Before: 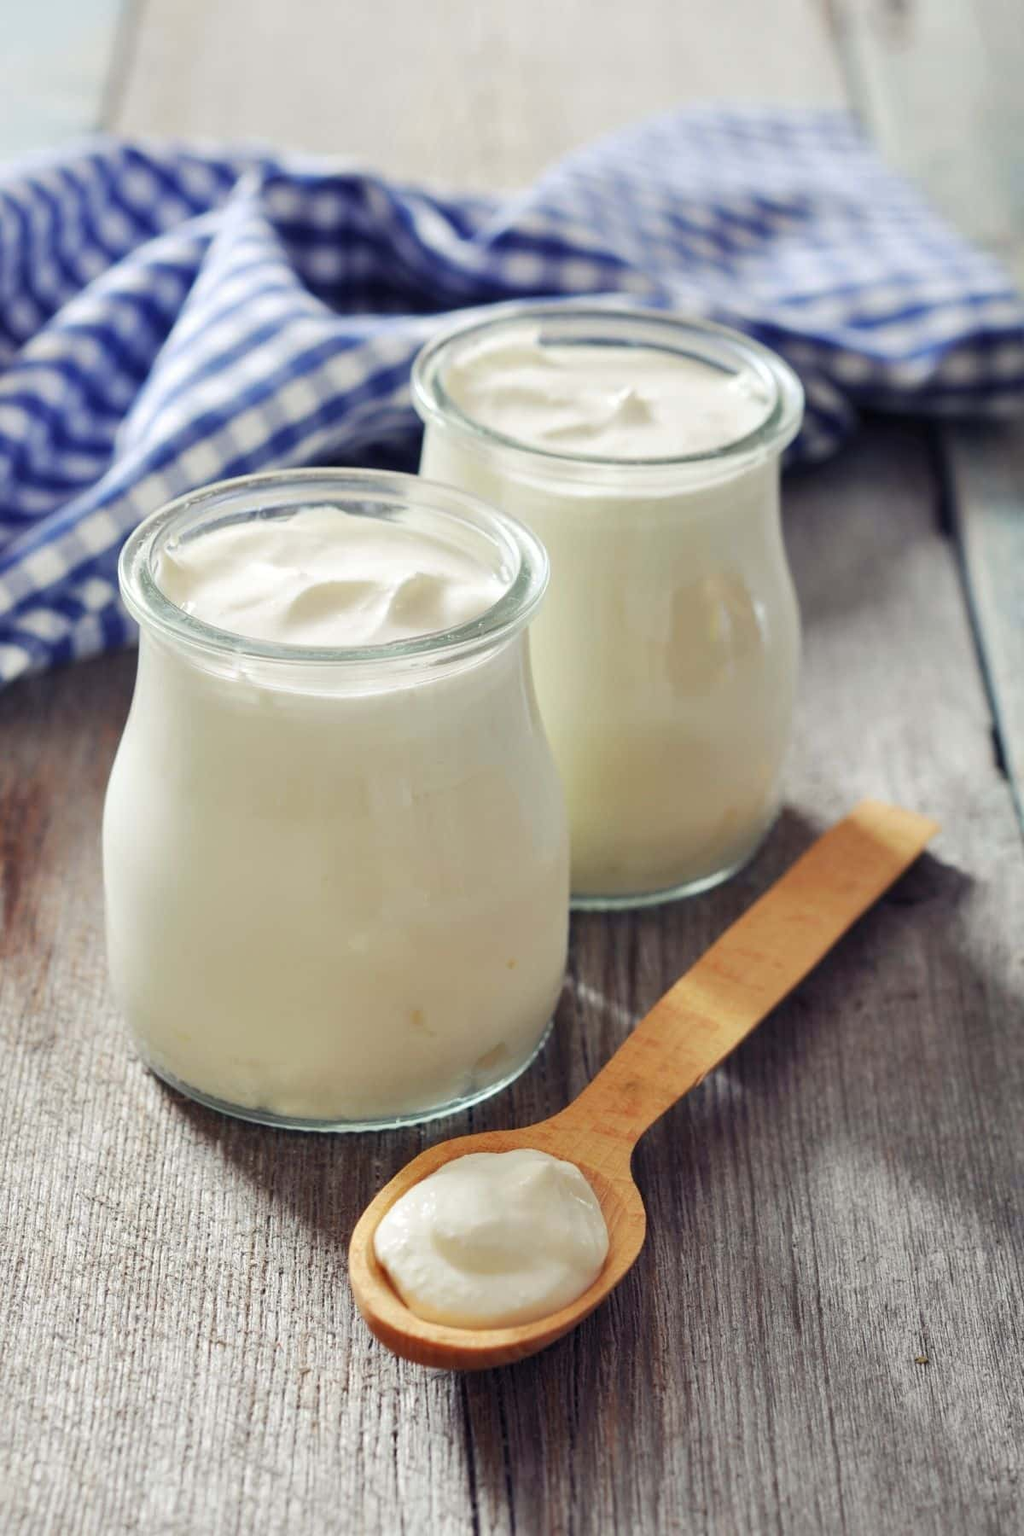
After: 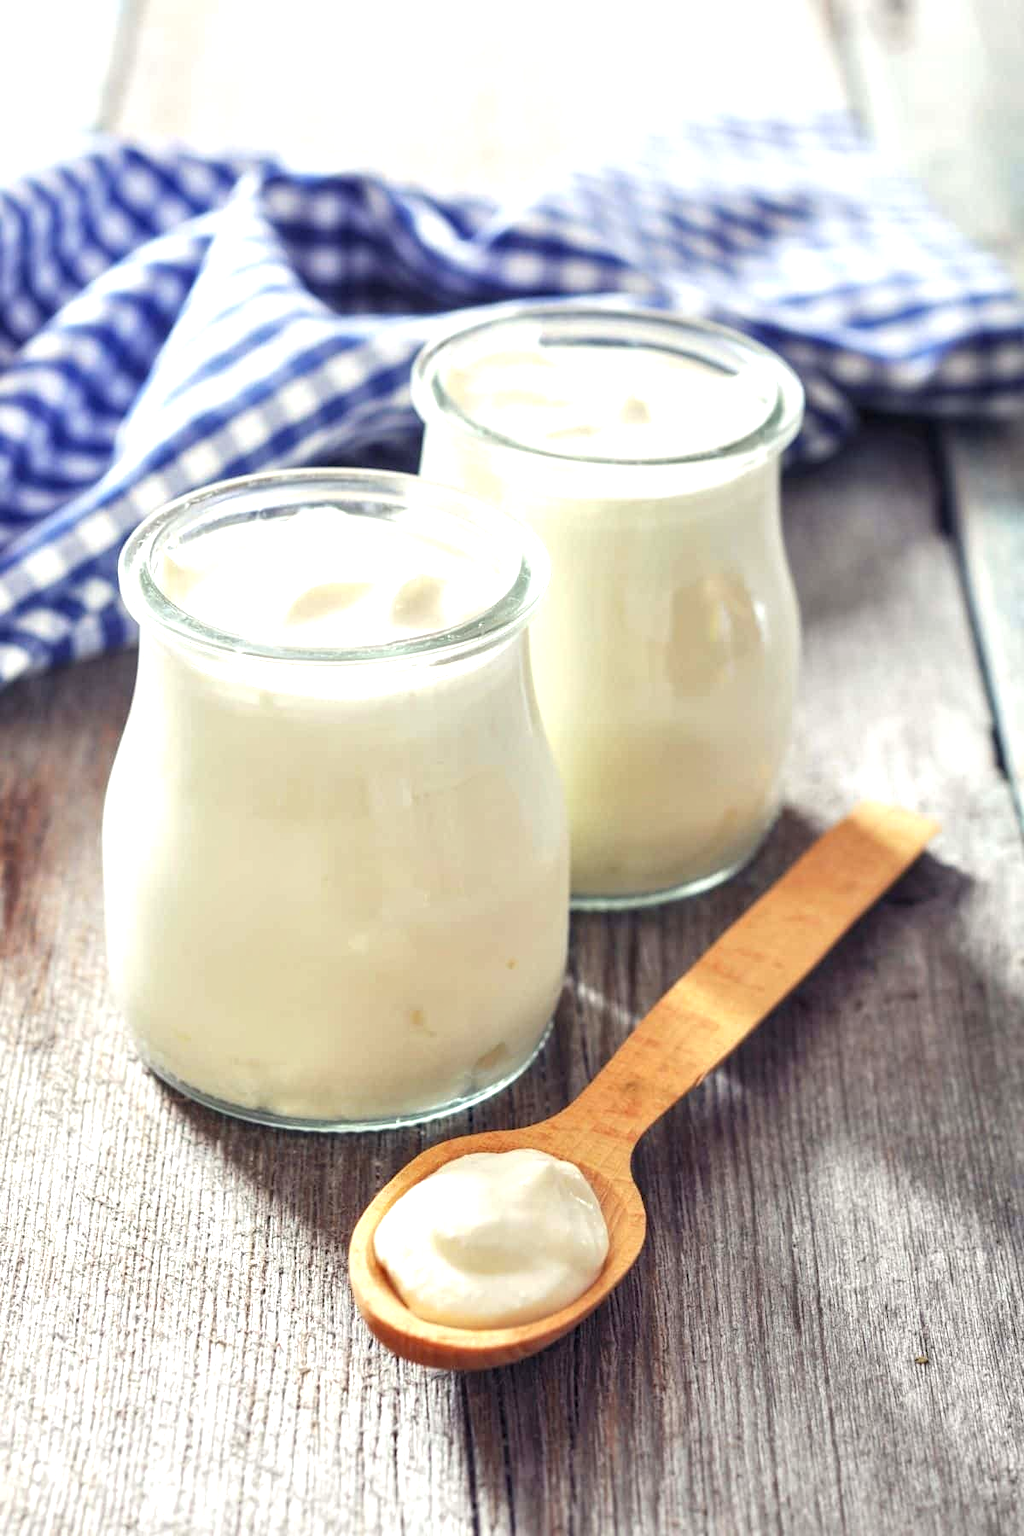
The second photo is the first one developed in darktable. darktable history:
exposure: exposure 0.757 EV, compensate exposure bias true, compensate highlight preservation false
local contrast: on, module defaults
